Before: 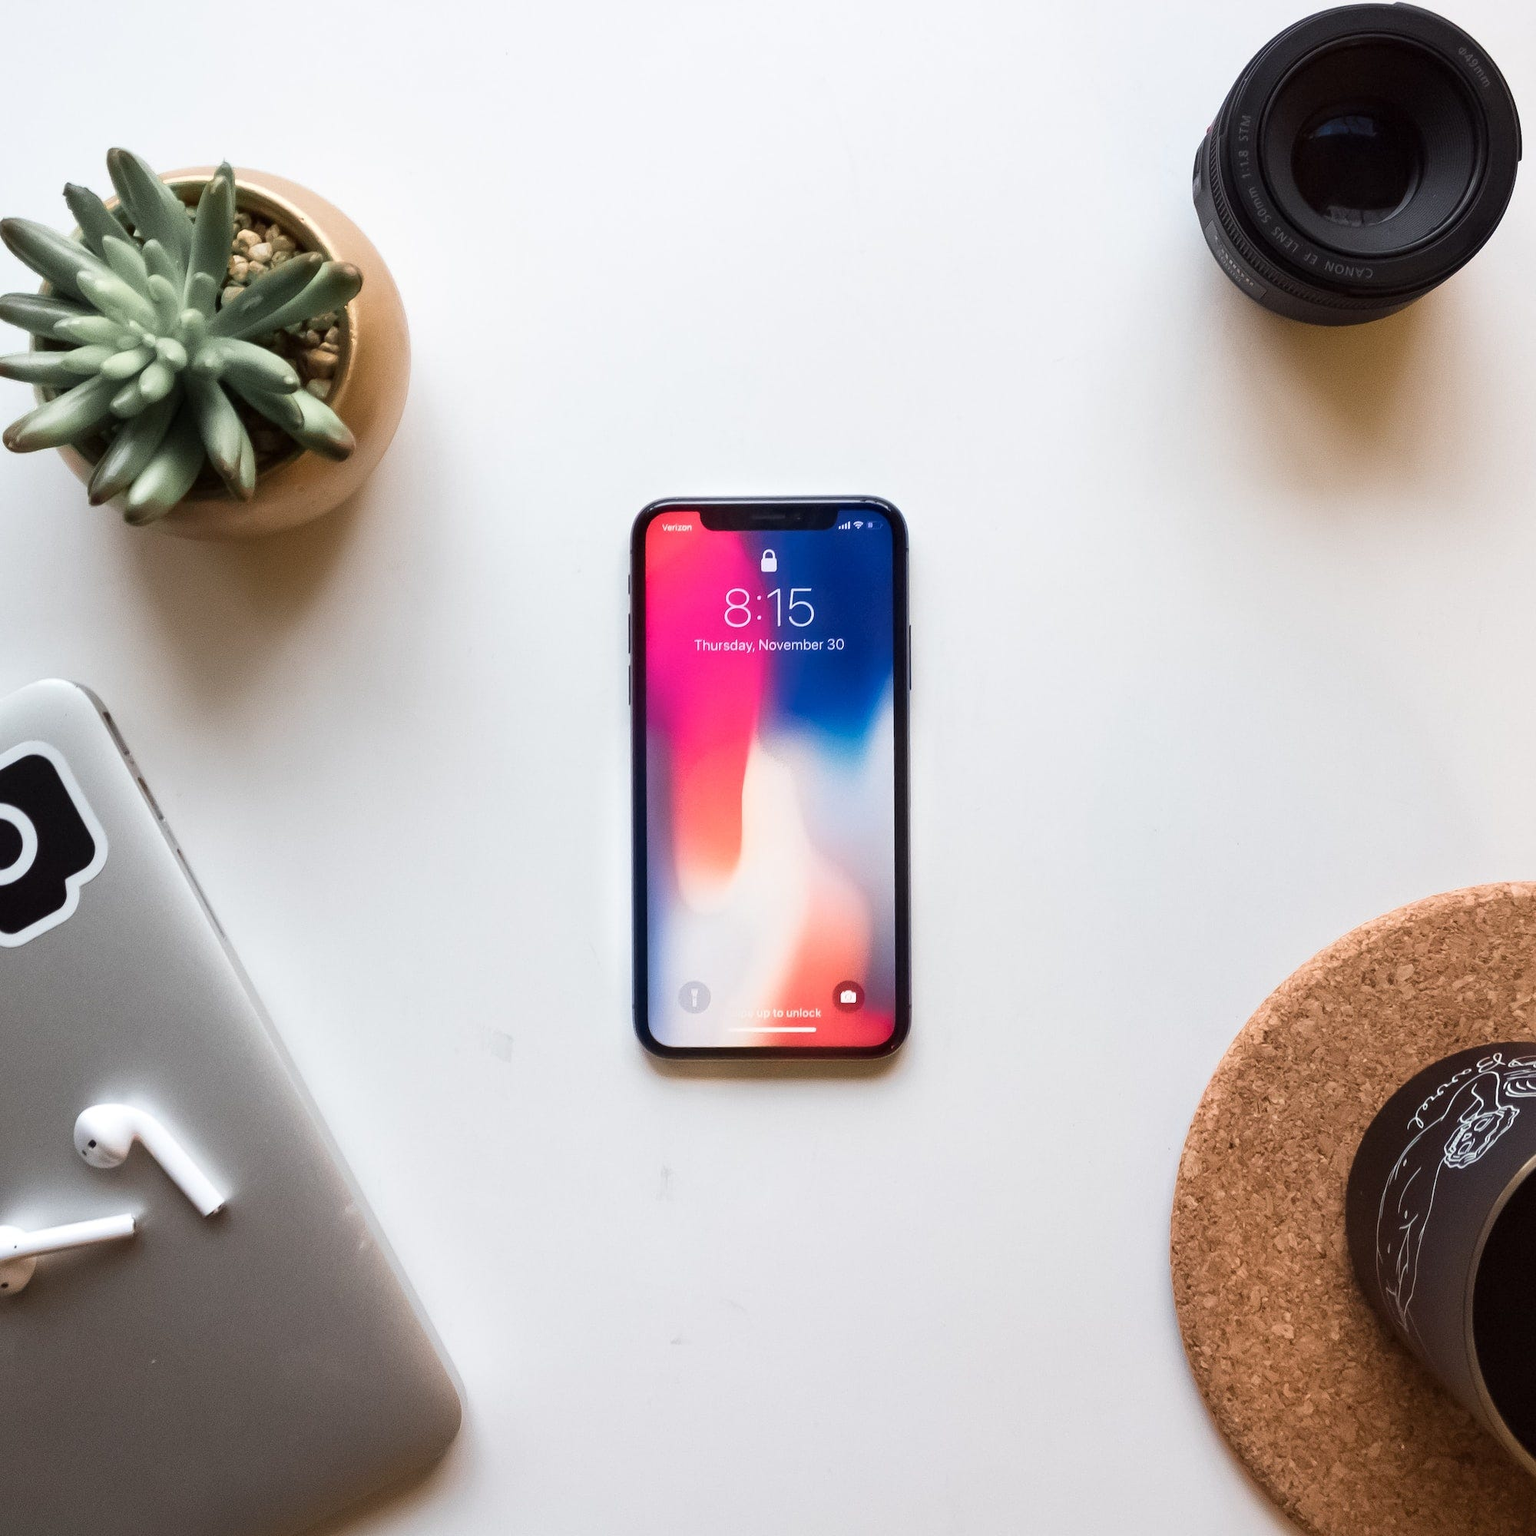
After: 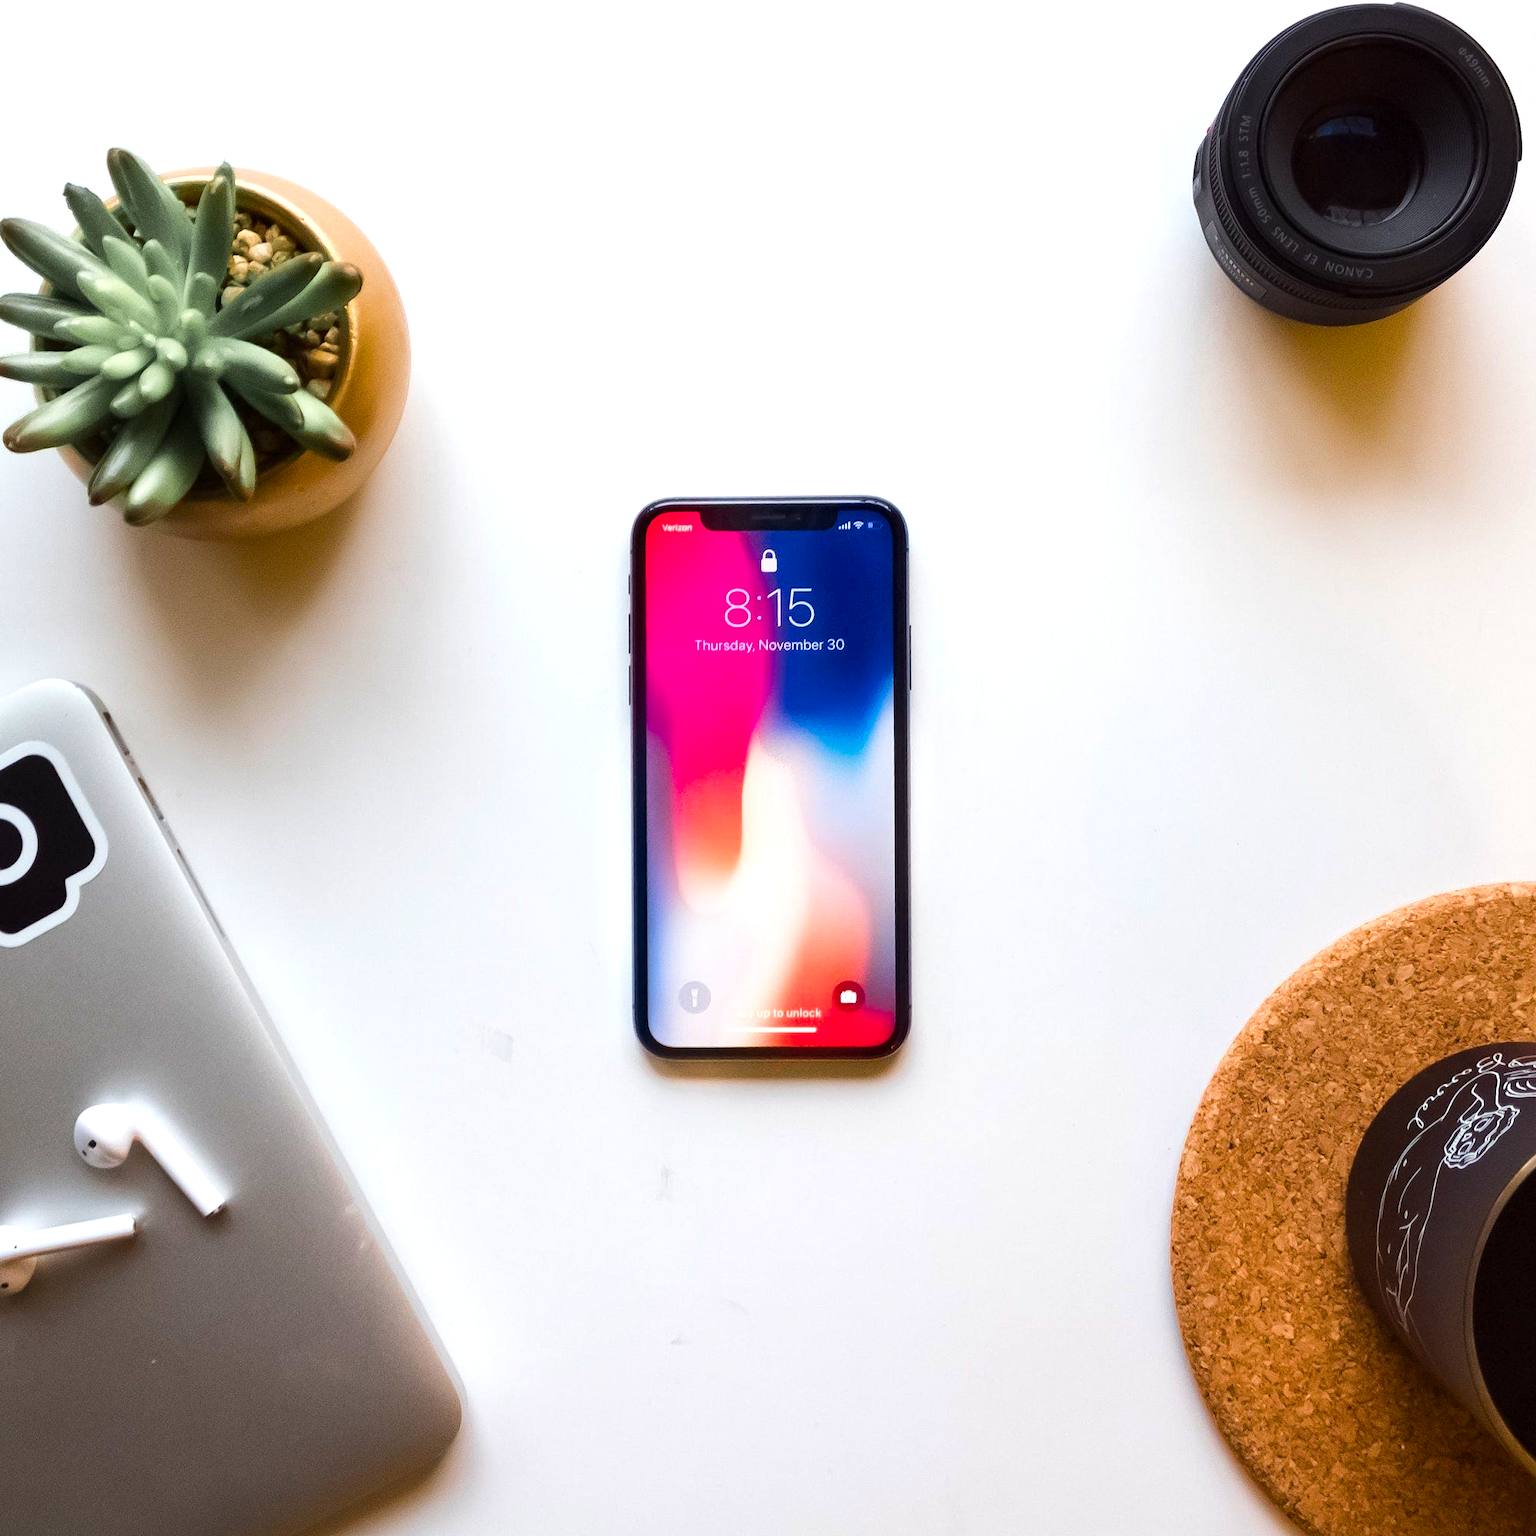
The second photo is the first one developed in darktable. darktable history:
color balance rgb: perceptual saturation grading › global saturation 50.431%, perceptual brilliance grading › highlights 7.055%, perceptual brilliance grading › mid-tones 17.573%, perceptual brilliance grading › shadows -5.428%
